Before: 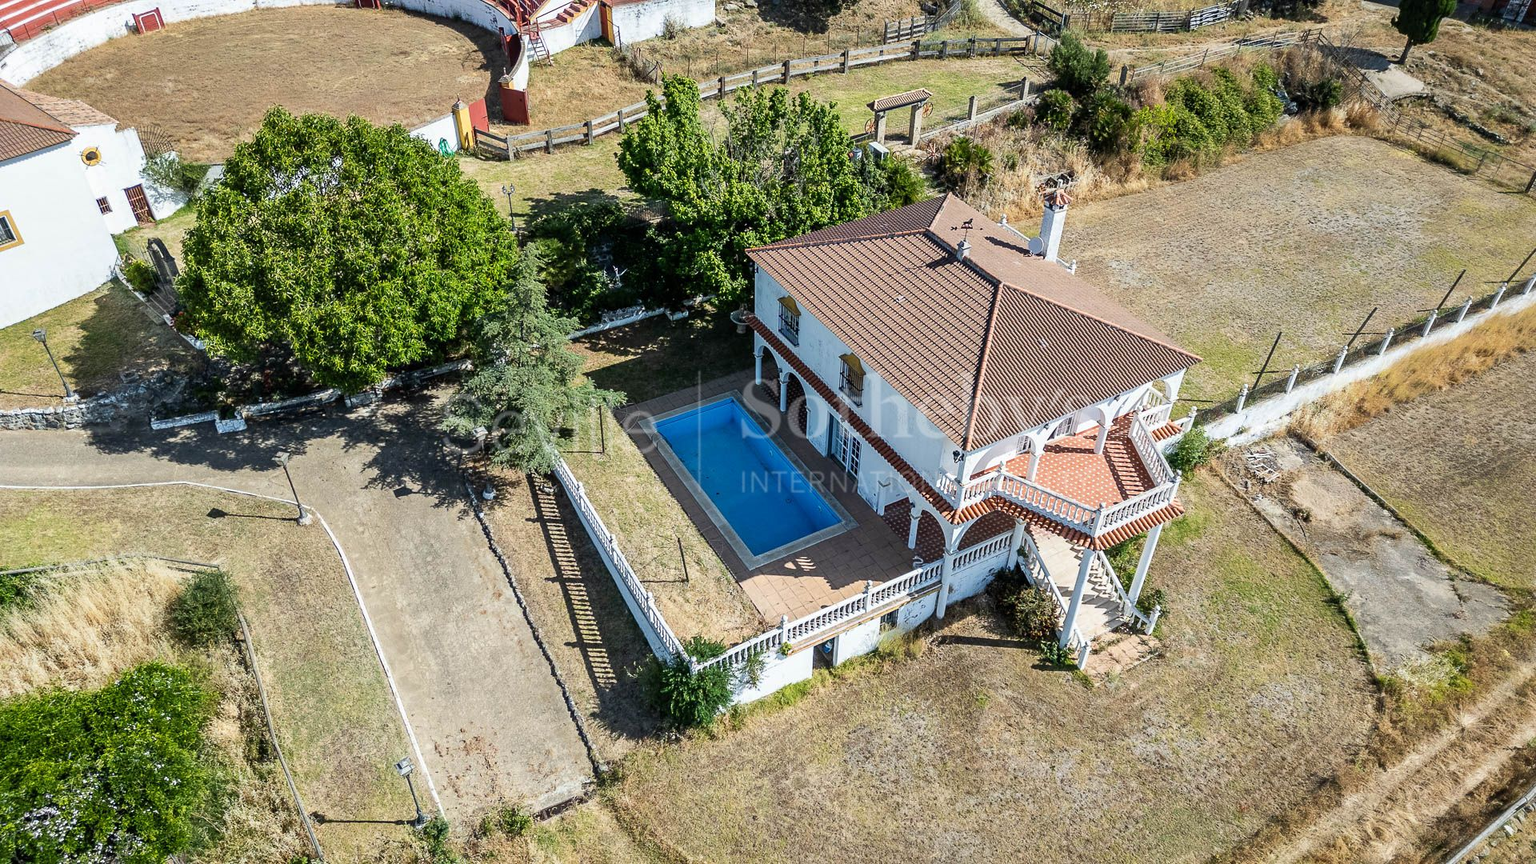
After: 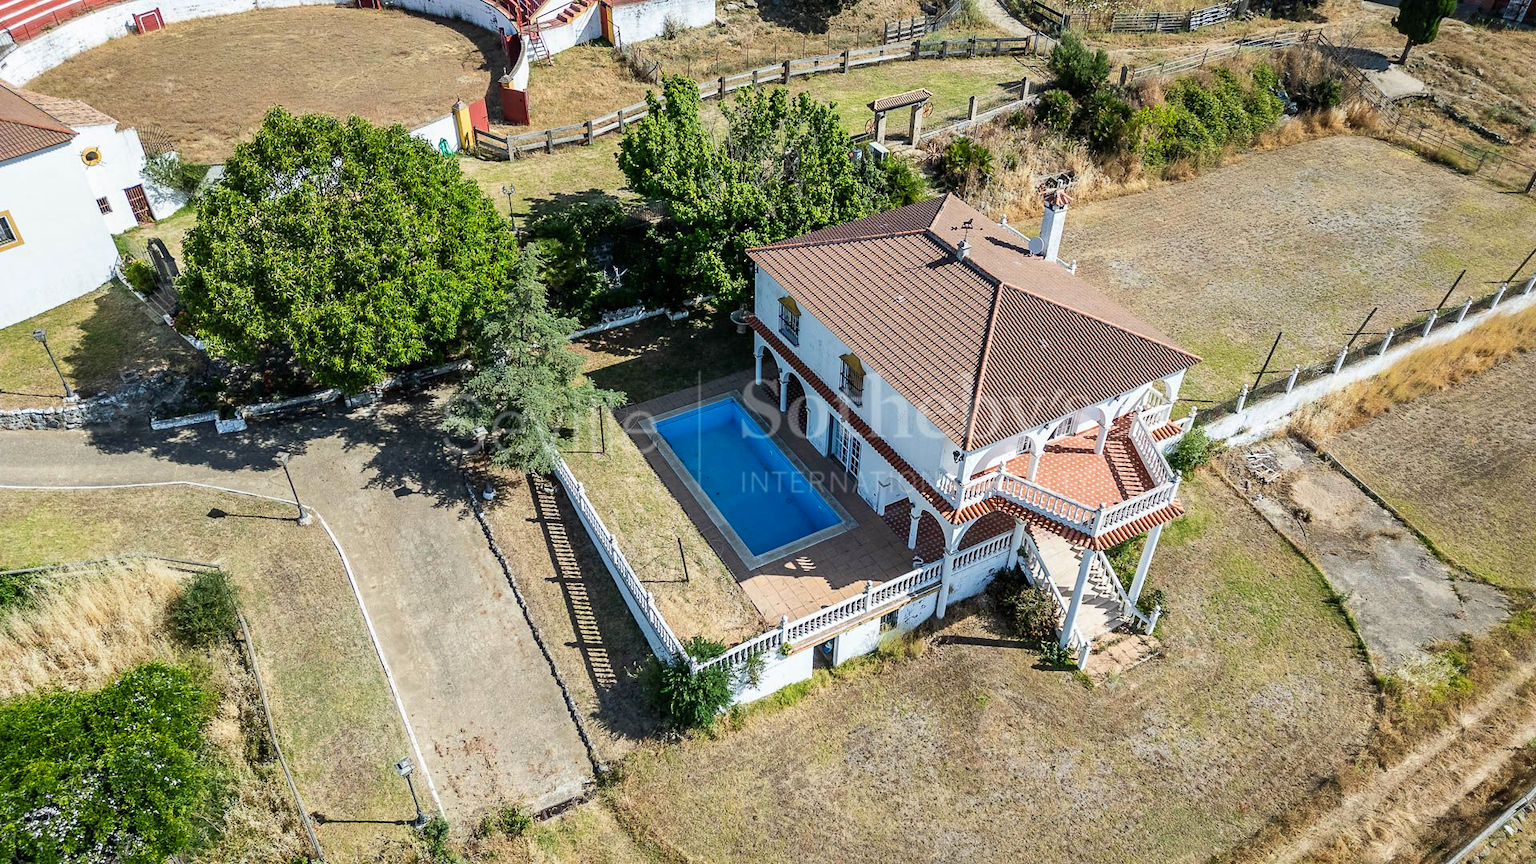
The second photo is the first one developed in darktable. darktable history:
contrast brightness saturation: contrast 0.038, saturation 0.067
